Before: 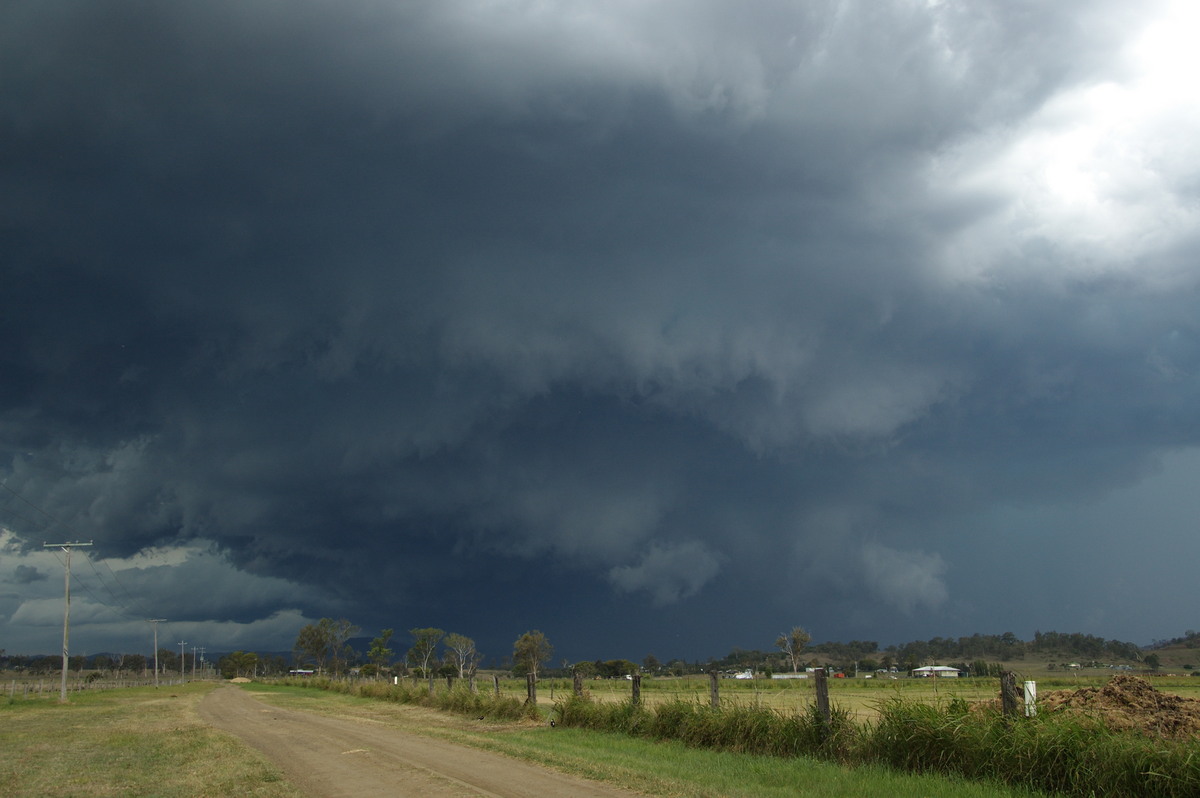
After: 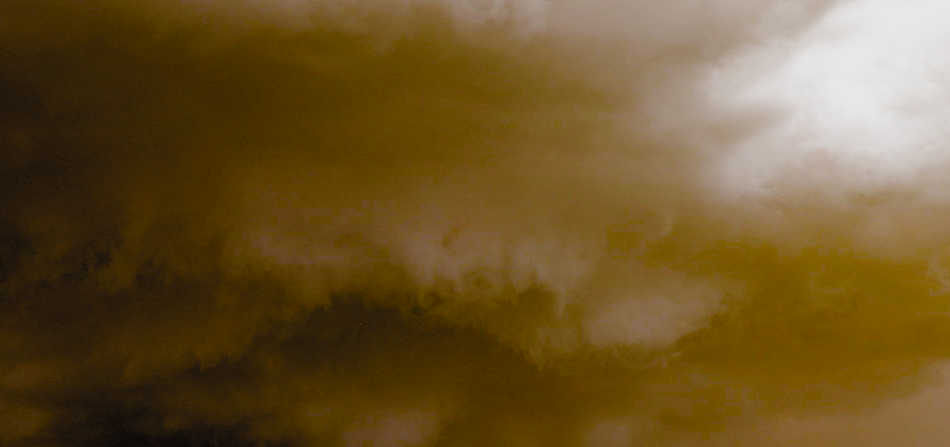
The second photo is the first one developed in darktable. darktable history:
color balance rgb: perceptual saturation grading › global saturation 27.867%, perceptual saturation grading › highlights -25.85%, perceptual saturation grading › mid-tones 25.713%, perceptual saturation grading › shadows 49.329%, hue shift 178.04°, global vibrance 49.98%, contrast 0.782%
crop: left 18.303%, top 11.115%, right 2.499%, bottom 32.789%
filmic rgb: black relative exposure -3.42 EV, white relative exposure 3.45 EV, hardness 2.36, contrast 1.102, preserve chrominance no, color science v4 (2020), contrast in shadows soft
